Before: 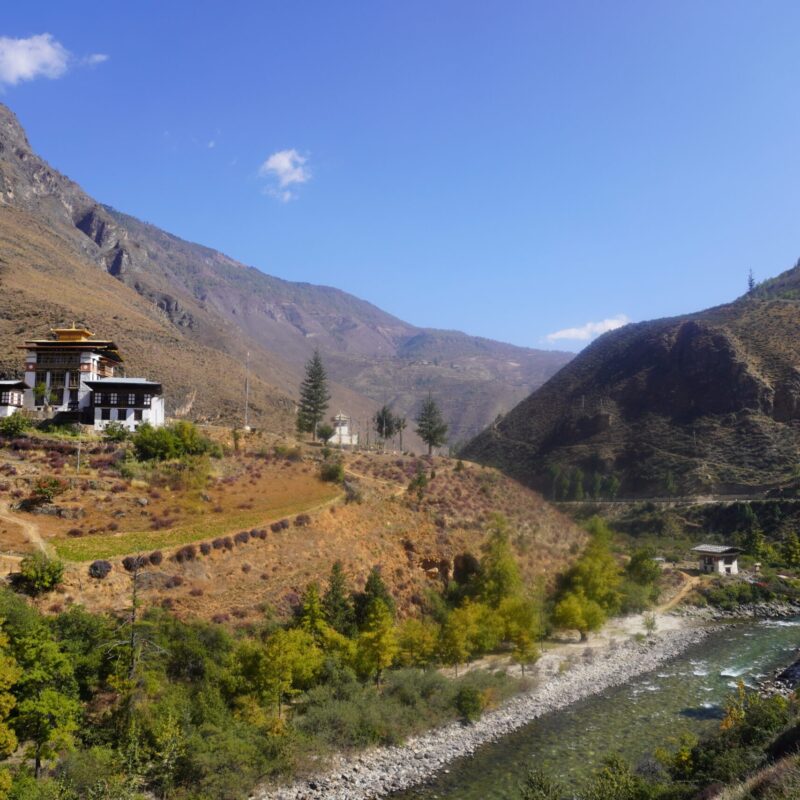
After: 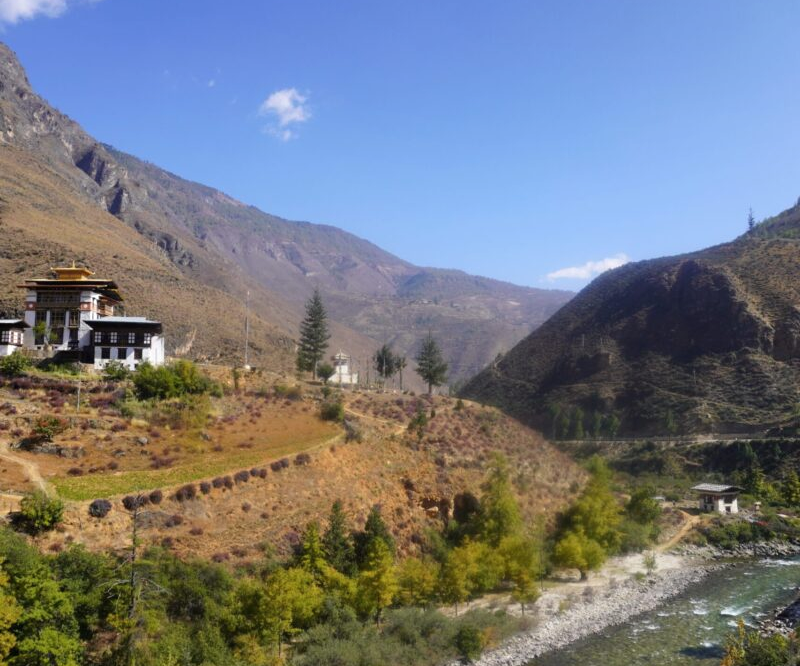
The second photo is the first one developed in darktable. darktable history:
crop: top 7.625%, bottom 8.027%
shadows and highlights: radius 171.16, shadows 27, white point adjustment 3.13, highlights -67.95, soften with gaussian
